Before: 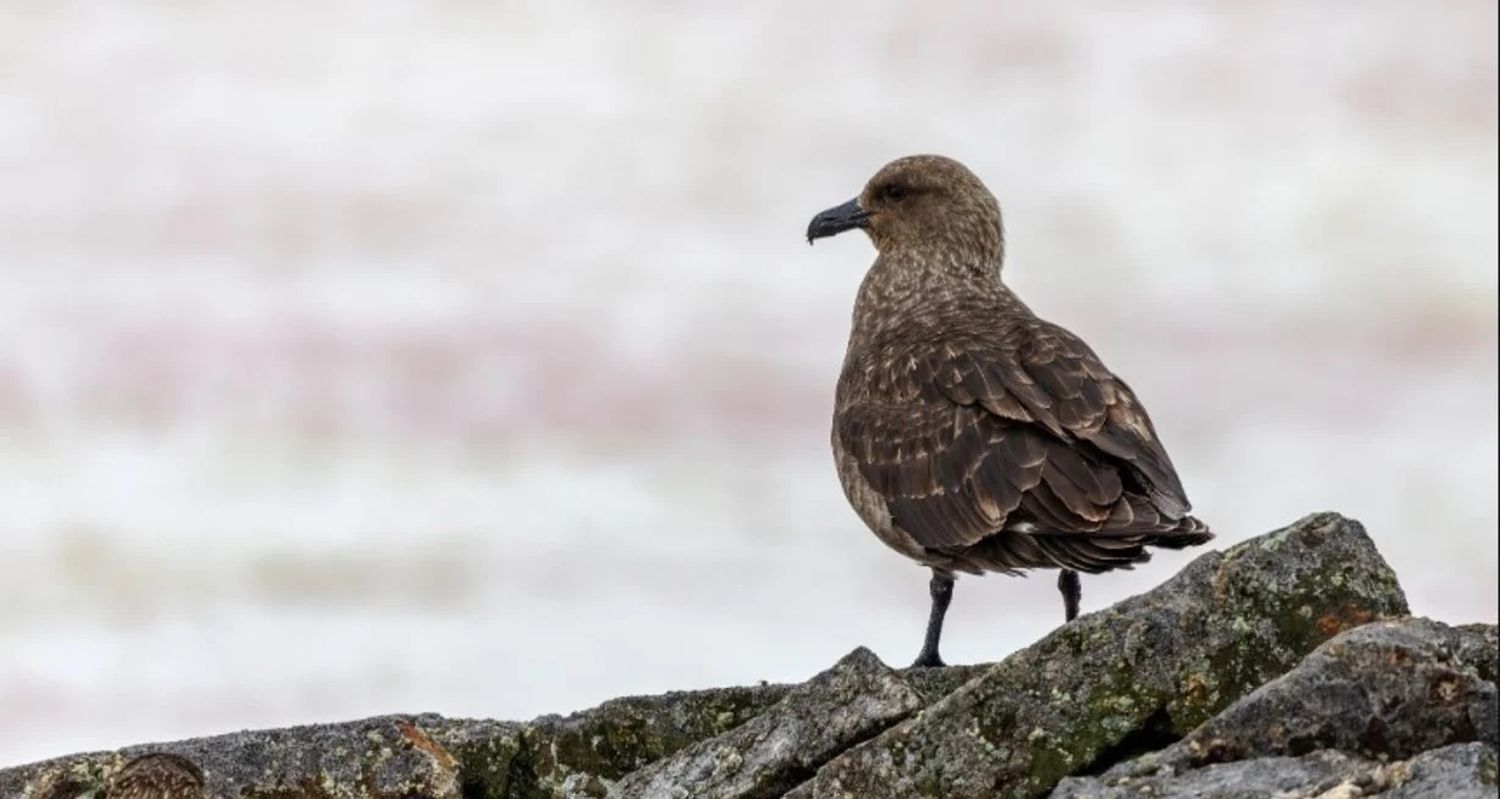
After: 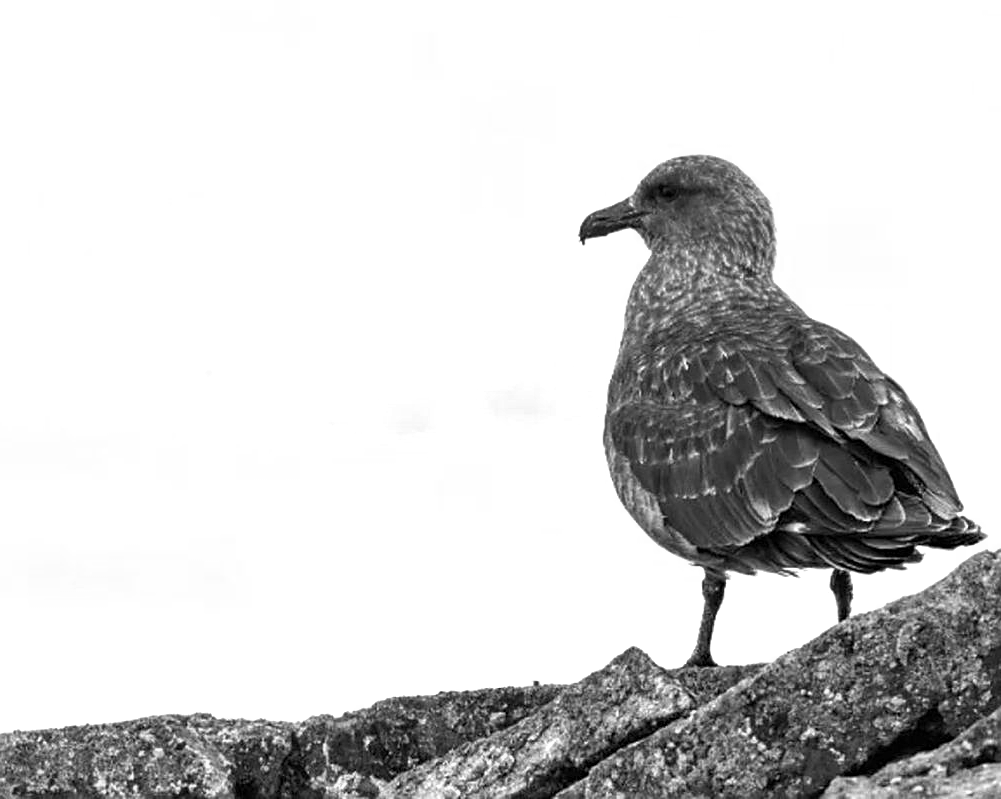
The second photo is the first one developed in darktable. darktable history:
crop and rotate: left 15.324%, right 17.94%
color zones: curves: ch0 [(0, 0.613) (0.01, 0.613) (0.245, 0.448) (0.498, 0.529) (0.642, 0.665) (0.879, 0.777) (0.99, 0.613)]; ch1 [(0, 0) (0.143, 0) (0.286, 0) (0.429, 0) (0.571, 0) (0.714, 0) (0.857, 0)]
shadows and highlights: shadows 37.47, highlights -27.94, soften with gaussian
exposure: exposure 0.821 EV, compensate highlight preservation false
sharpen: on, module defaults
